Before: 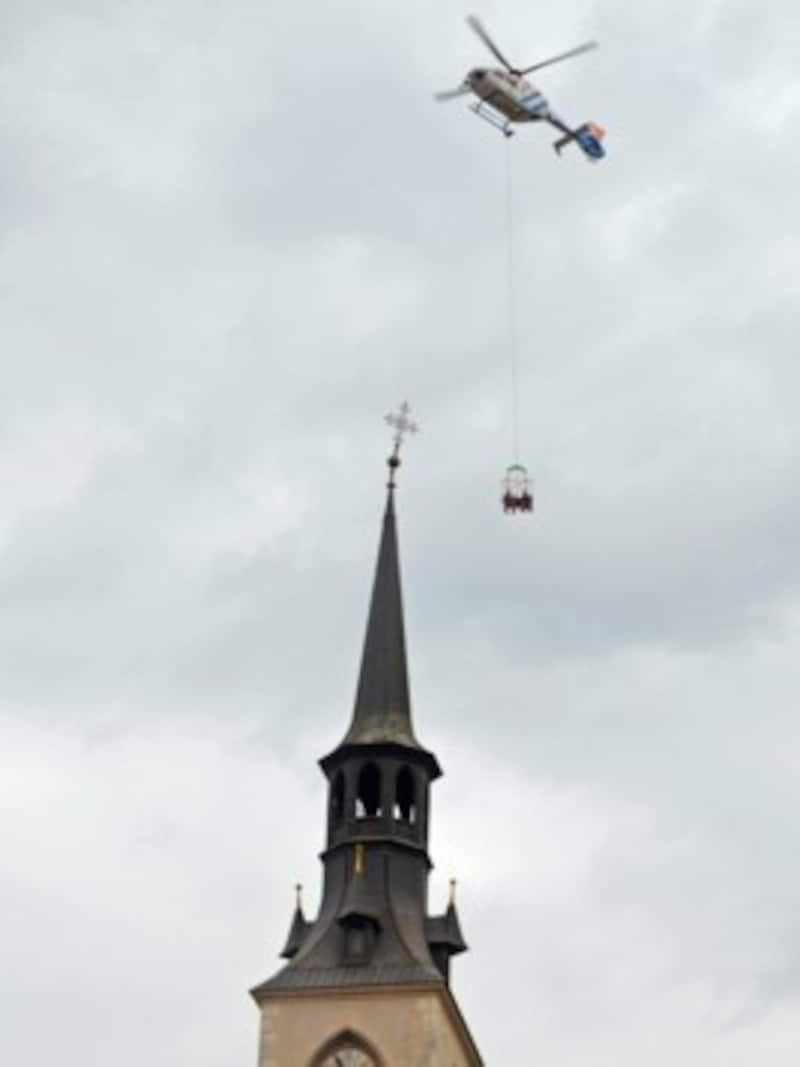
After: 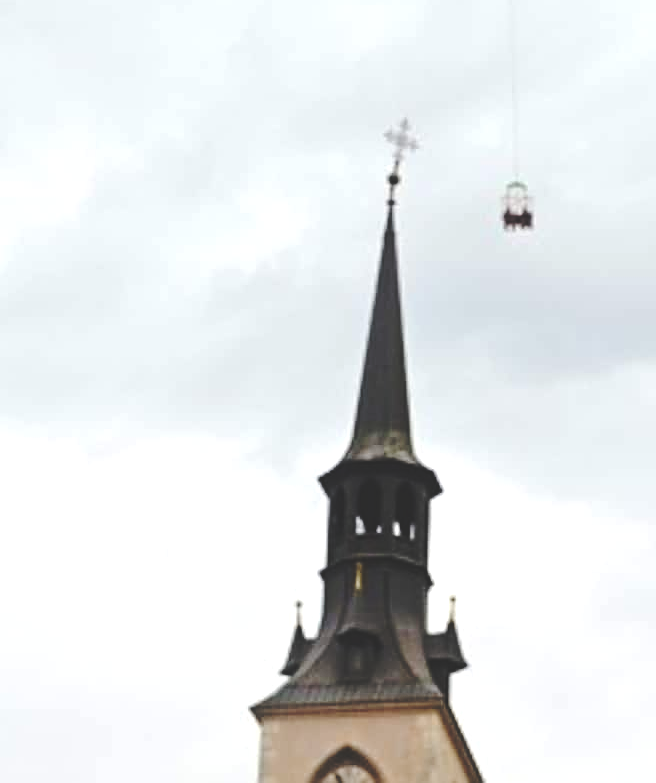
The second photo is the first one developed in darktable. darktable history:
sharpen: on, module defaults
tone equalizer: -8 EV -0.417 EV, -7 EV -0.389 EV, -6 EV -0.333 EV, -5 EV -0.222 EV, -3 EV 0.222 EV, -2 EV 0.333 EV, -1 EV 0.389 EV, +0 EV 0.417 EV, edges refinement/feathering 500, mask exposure compensation -1.57 EV, preserve details no
base curve: curves: ch0 [(0, 0.024) (0.055, 0.065) (0.121, 0.166) (0.236, 0.319) (0.693, 0.726) (1, 1)], preserve colors none
crop: top 26.531%, right 17.959%
